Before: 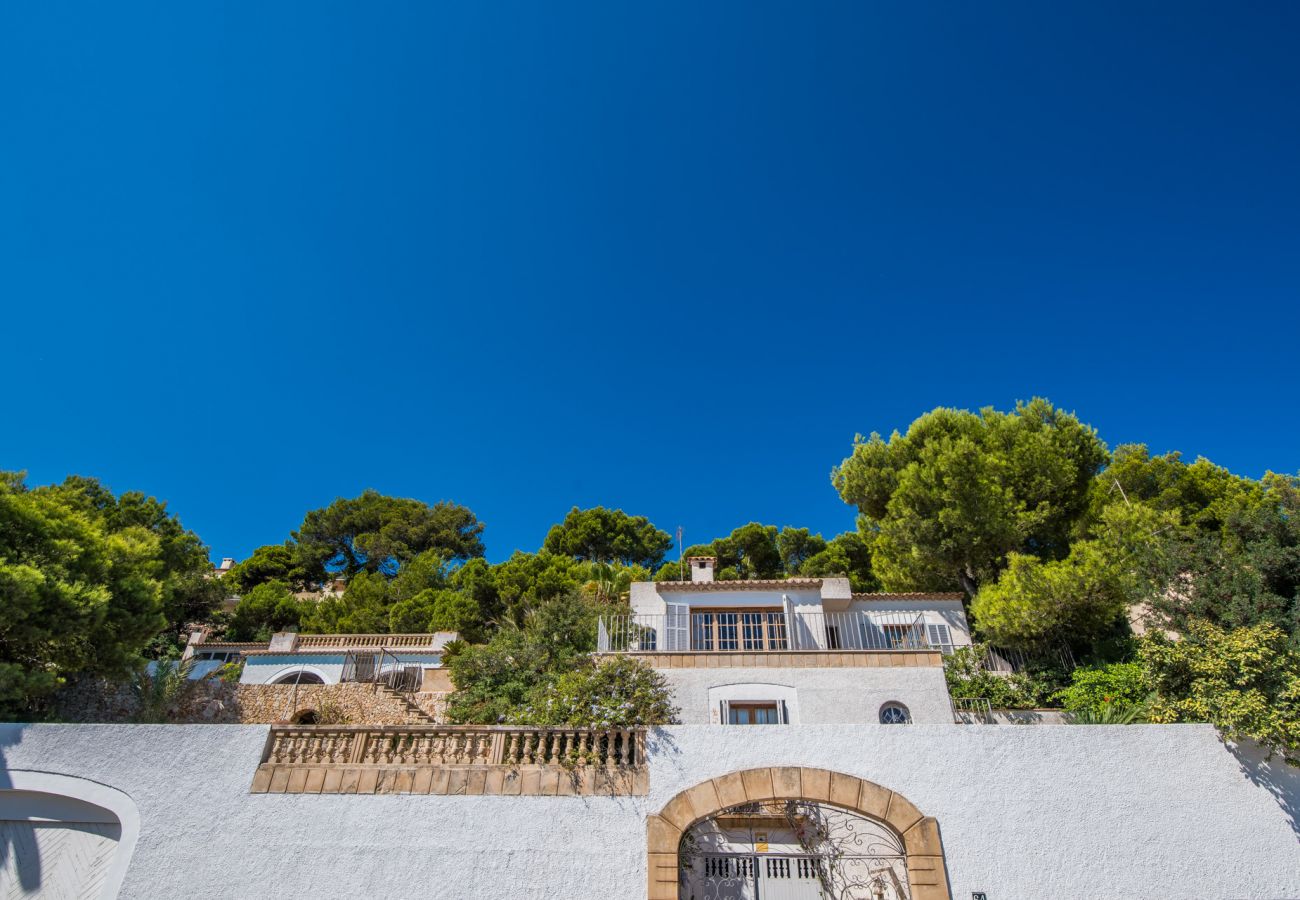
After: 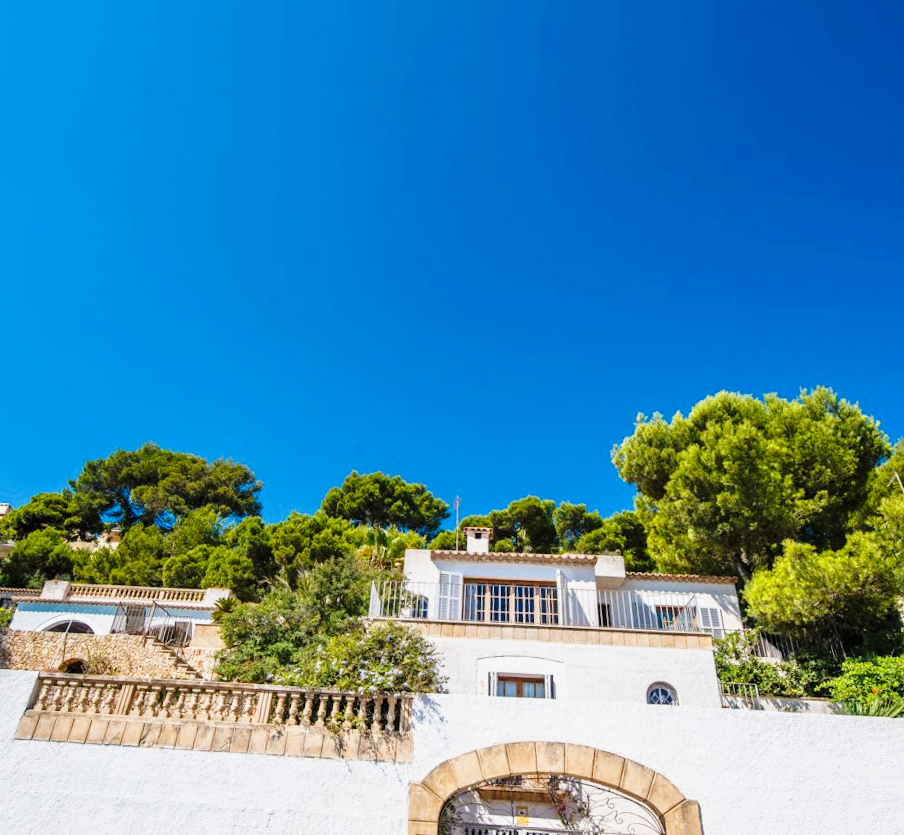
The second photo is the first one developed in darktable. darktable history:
base curve: curves: ch0 [(0, 0) (0.028, 0.03) (0.121, 0.232) (0.46, 0.748) (0.859, 0.968) (1, 1)], preserve colors none
crop and rotate: angle -3.09°, left 14.233%, top 0.023%, right 10.865%, bottom 0.085%
